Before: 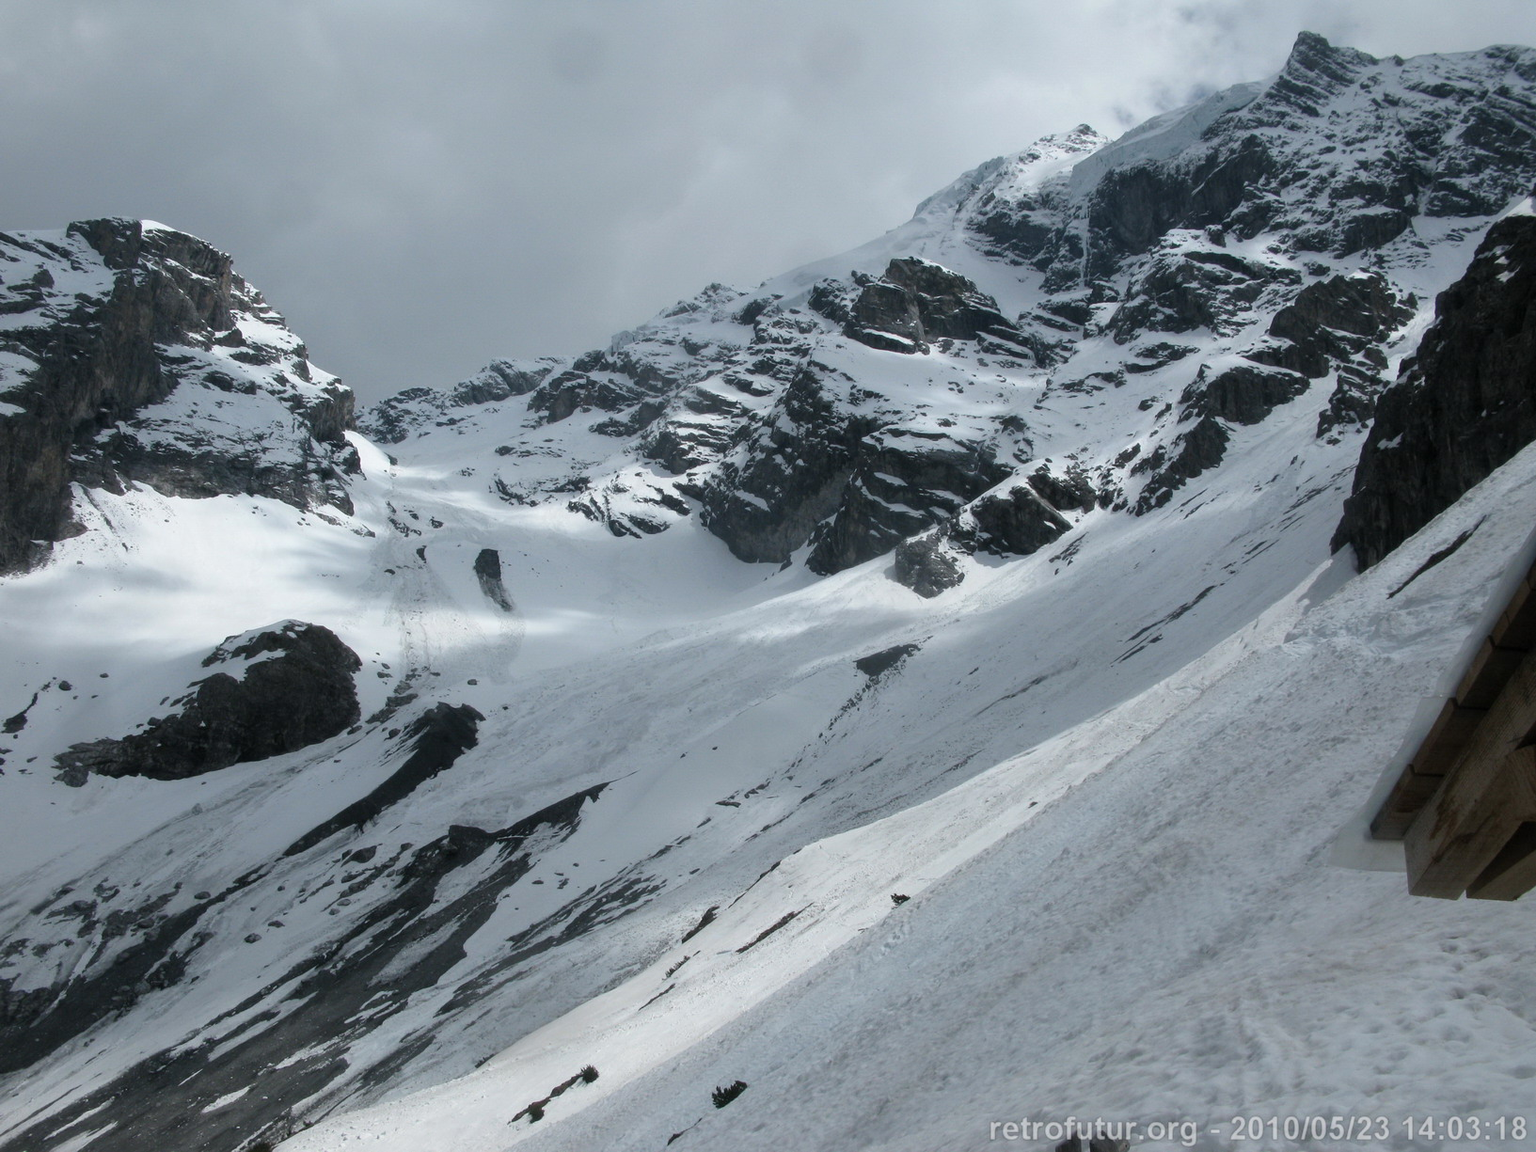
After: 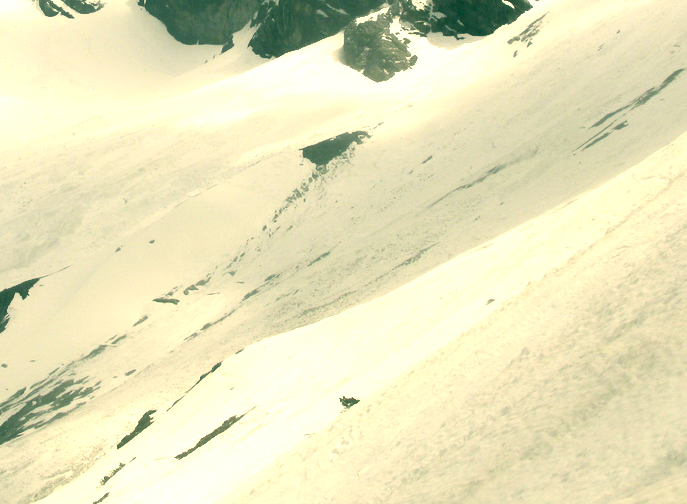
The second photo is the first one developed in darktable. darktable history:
haze removal: strength -0.037, compatibility mode true, adaptive false
crop: left 37.276%, top 45.228%, right 20.65%, bottom 13.581%
contrast equalizer: octaves 7, y [[0.6 ×6], [0.55 ×6], [0 ×6], [0 ×6], [0 ×6]], mix -0.982
exposure: black level correction 0, exposure 1.386 EV, compensate highlight preservation false
color correction: highlights a* 5.71, highlights b* 33.59, shadows a* -26.32, shadows b* 3.95
